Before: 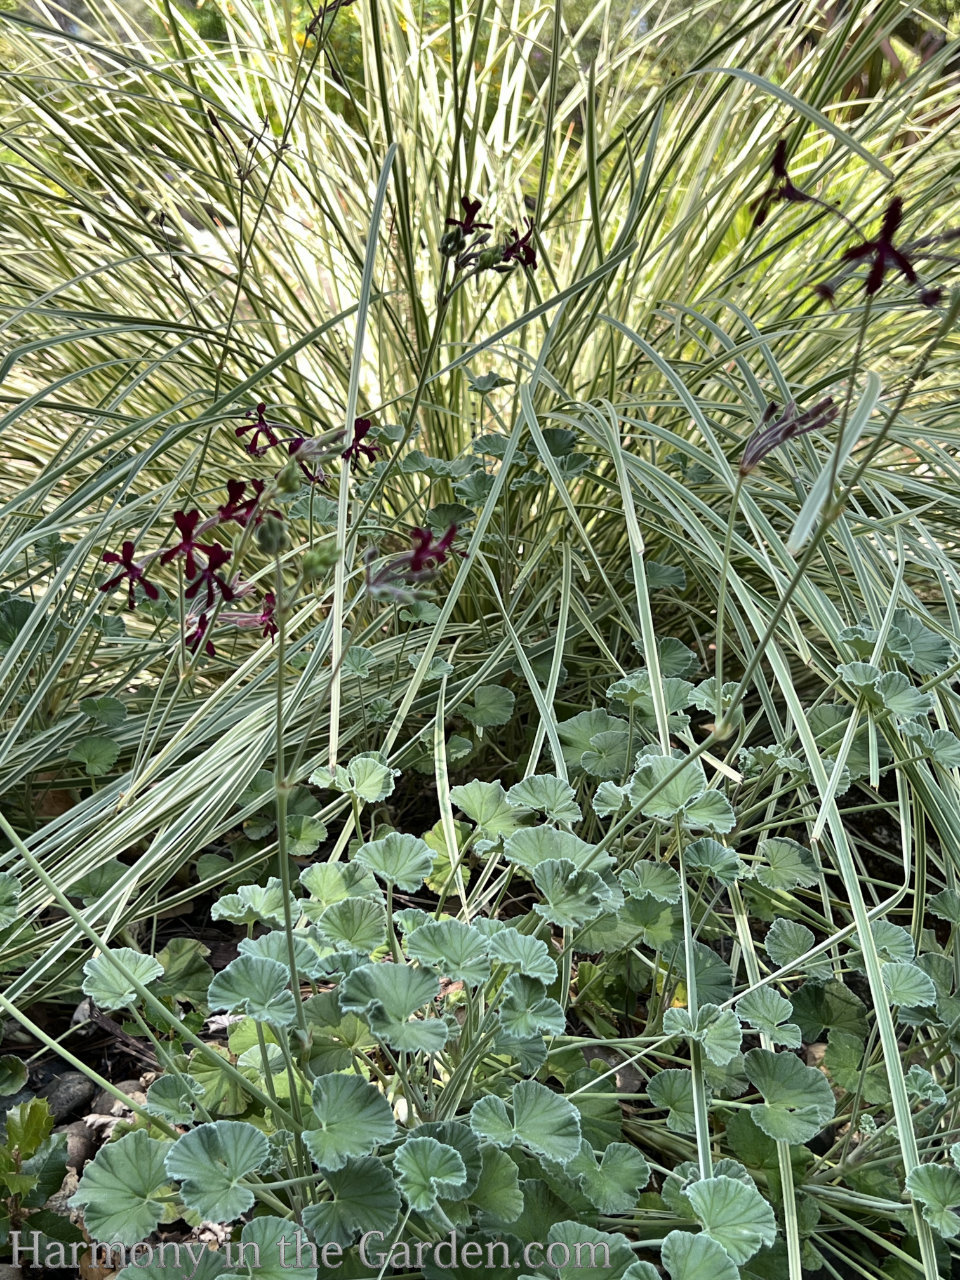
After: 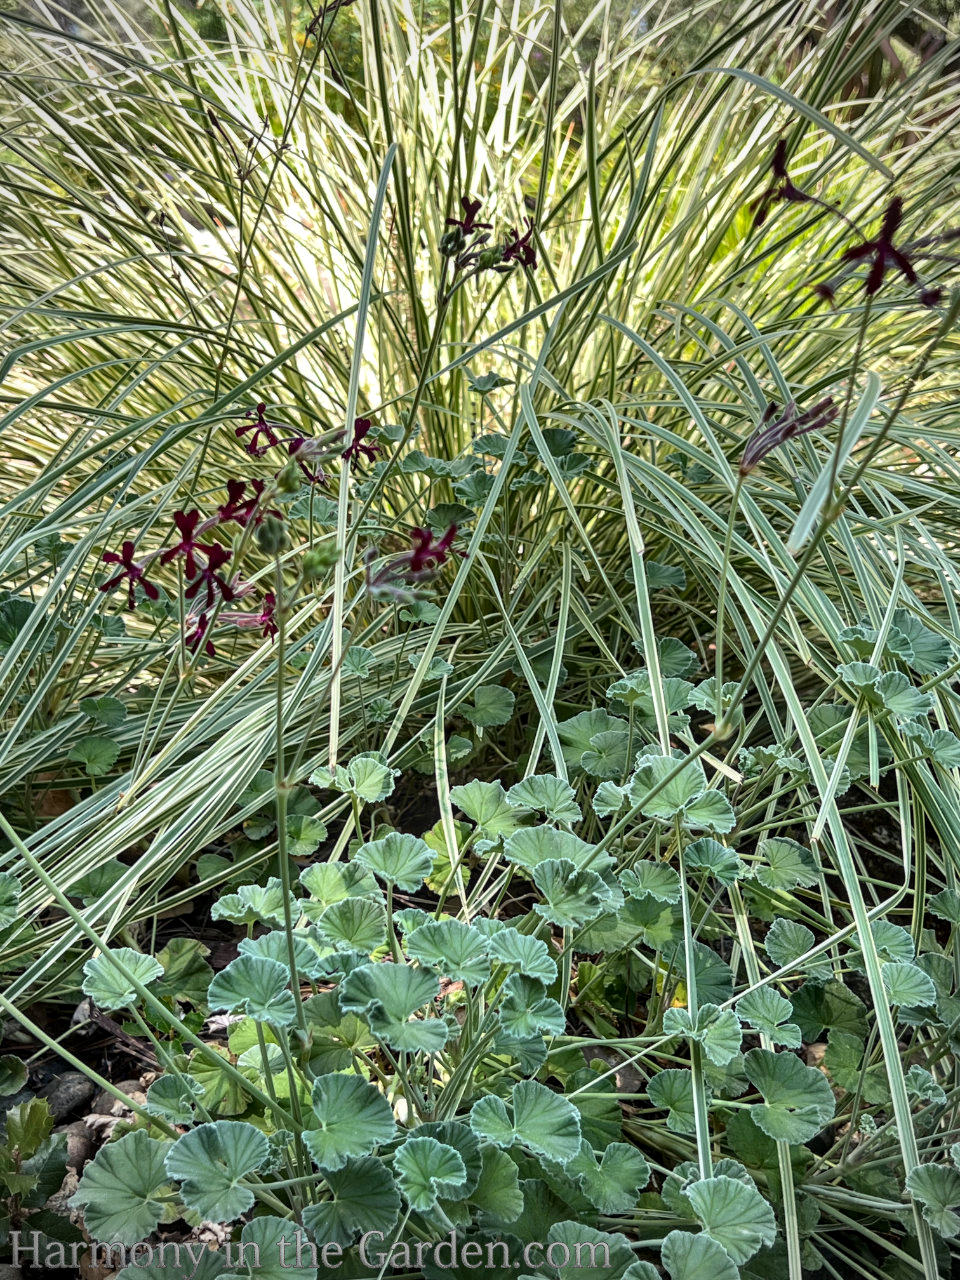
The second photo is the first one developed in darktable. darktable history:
velvia: strength 6%
vignetting: on, module defaults
local contrast: on, module defaults
exposure: black level correction 0, compensate exposure bias true, compensate highlight preservation false
